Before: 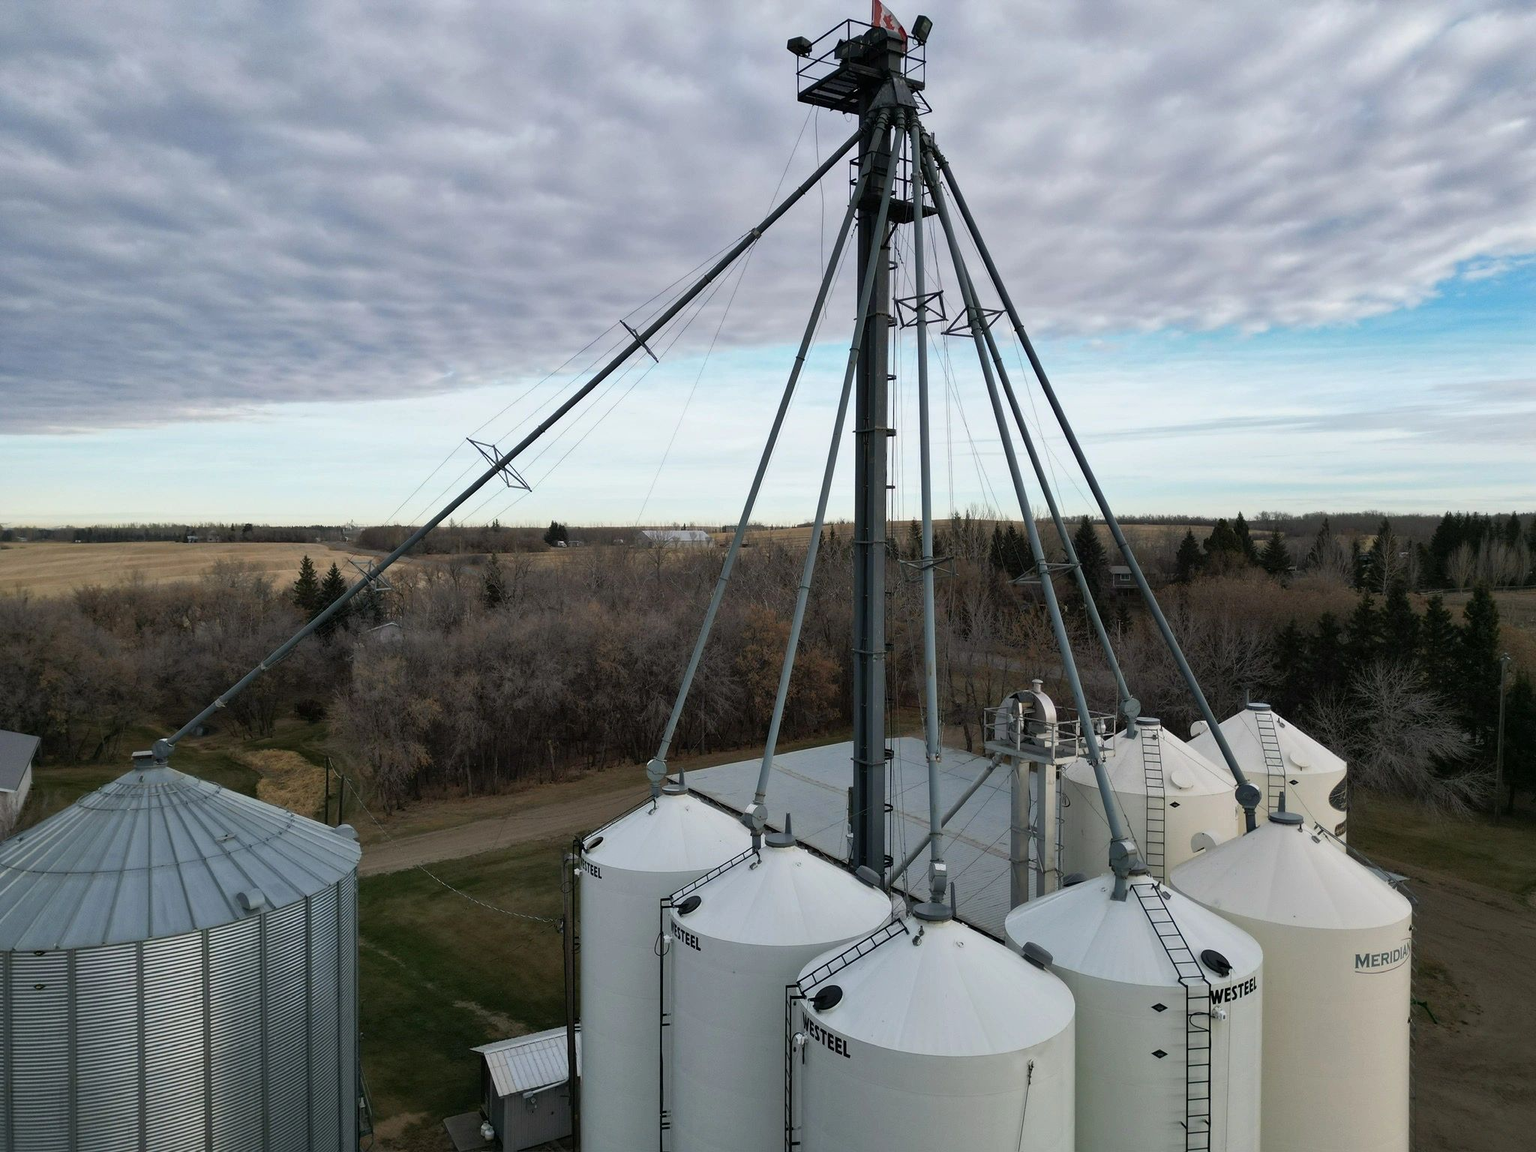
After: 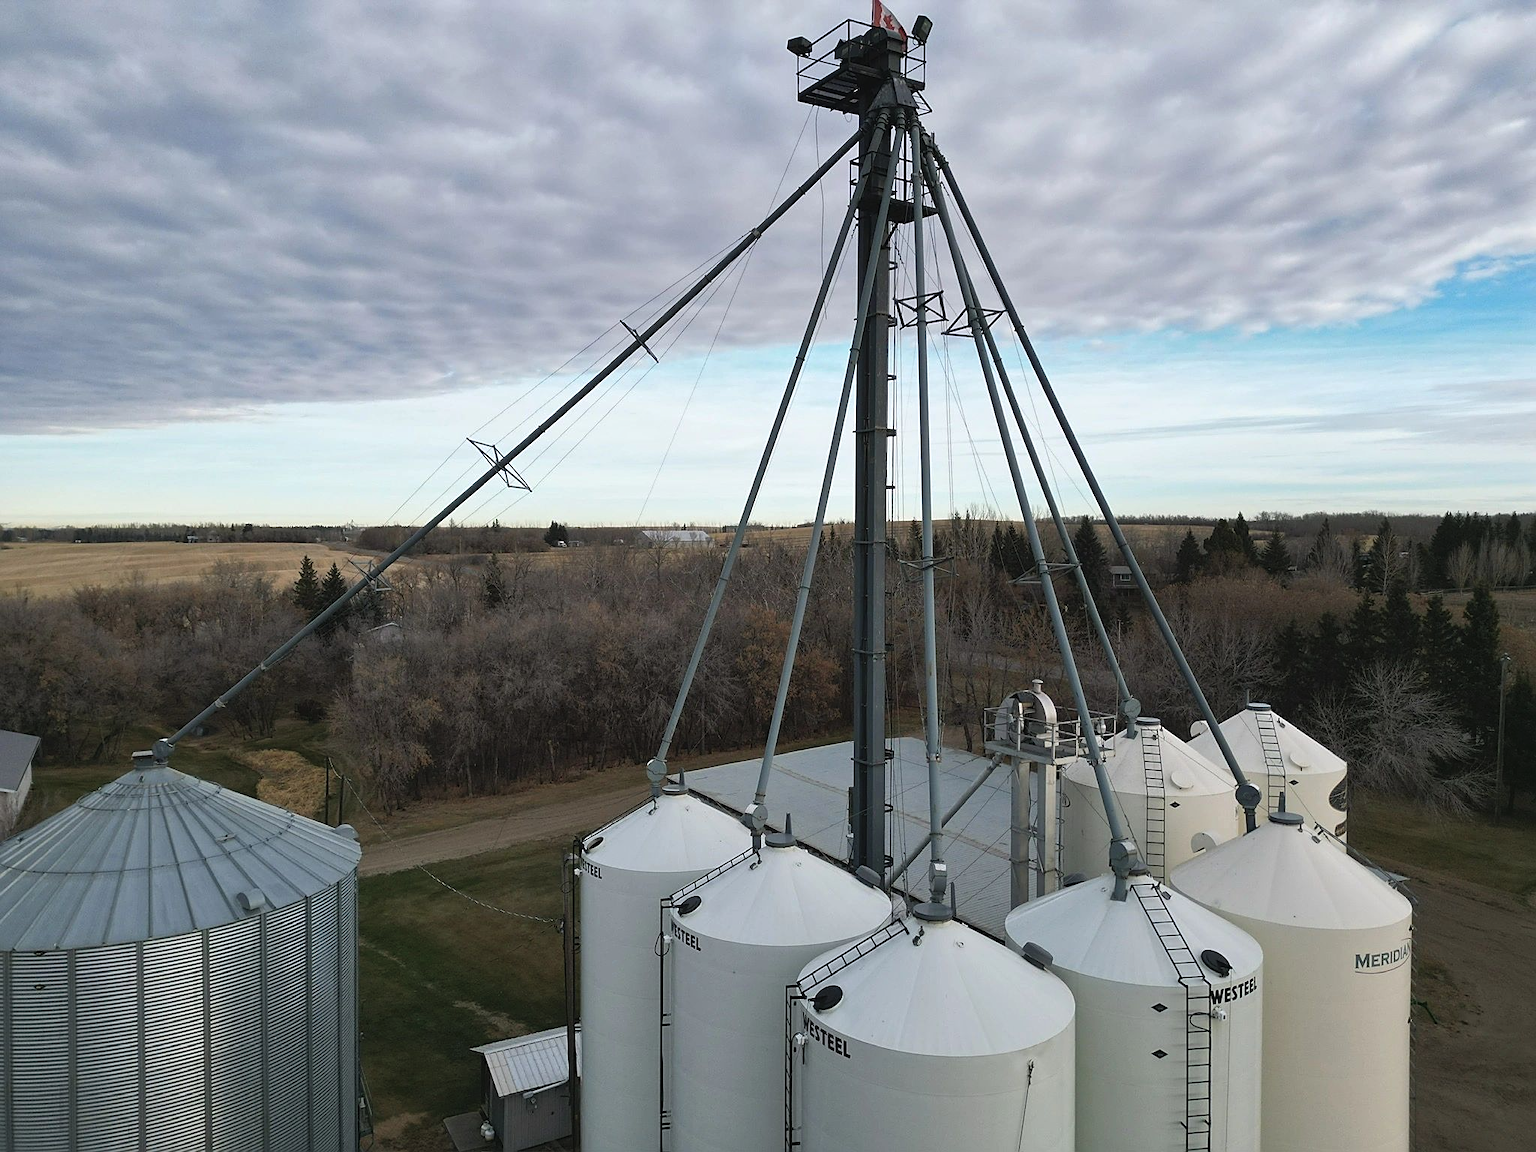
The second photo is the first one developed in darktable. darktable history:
tone equalizer: mask exposure compensation -0.512 EV
base curve: preserve colors none
exposure: black level correction -0.004, exposure 0.055 EV, compensate highlight preservation false
sharpen: on, module defaults
